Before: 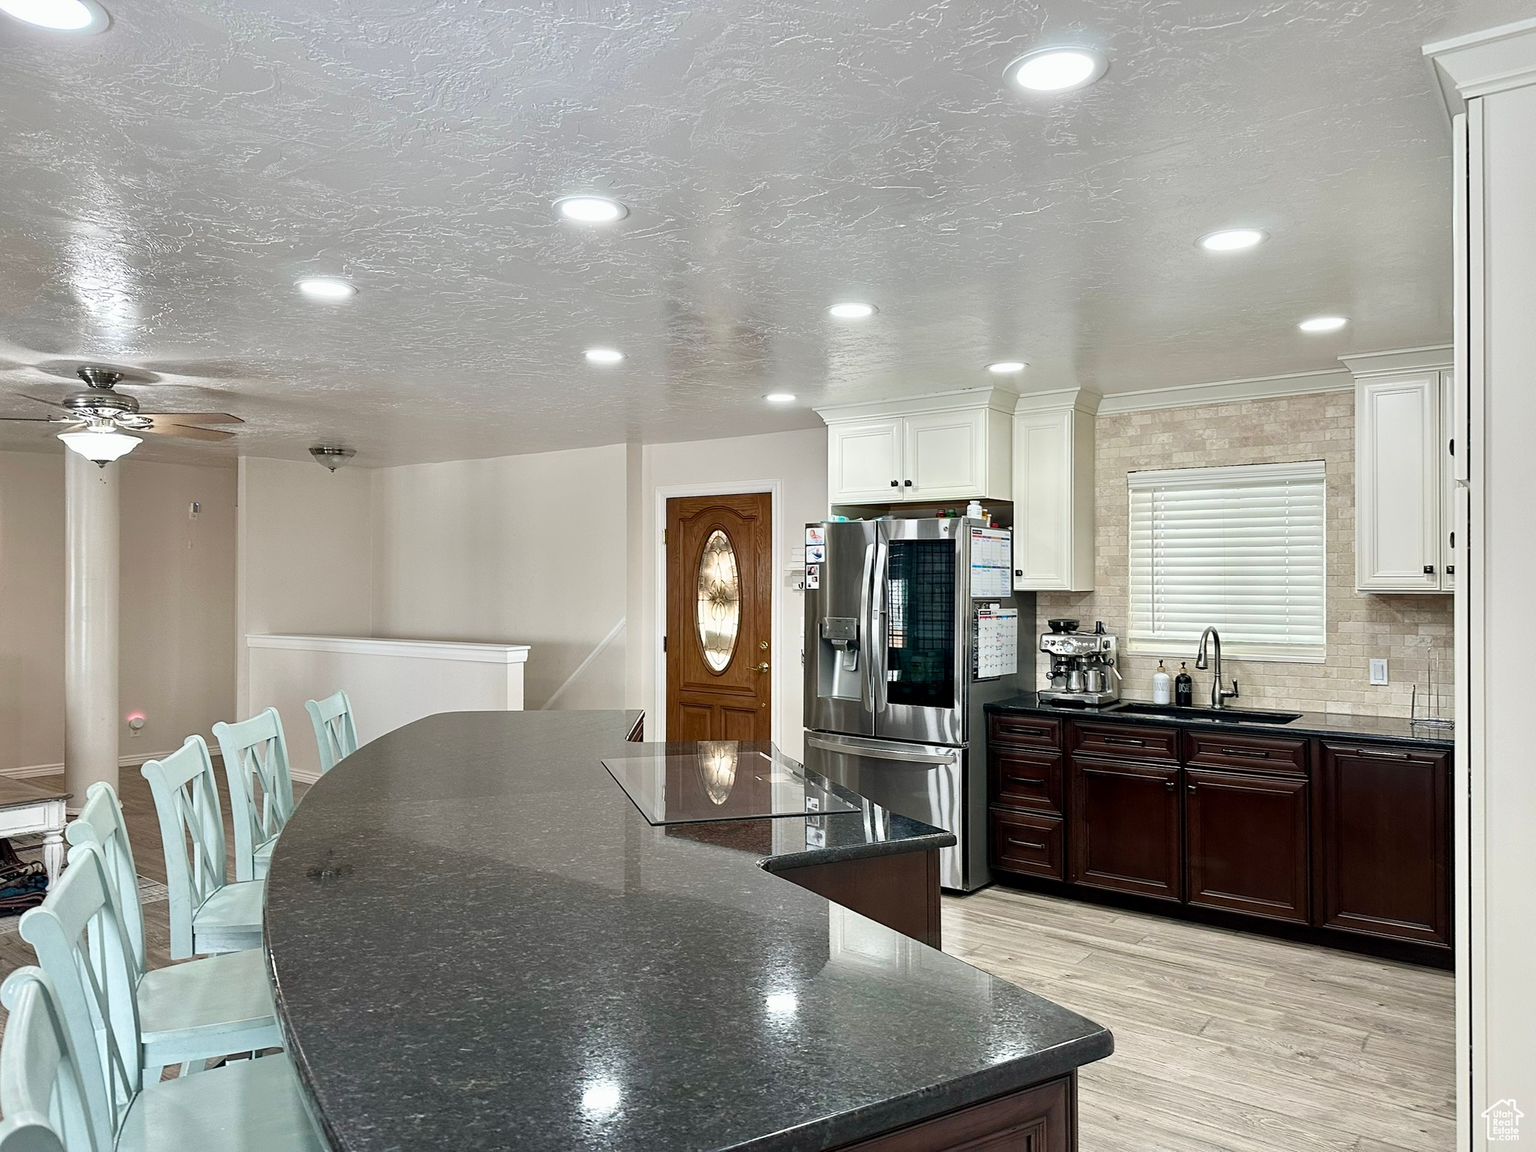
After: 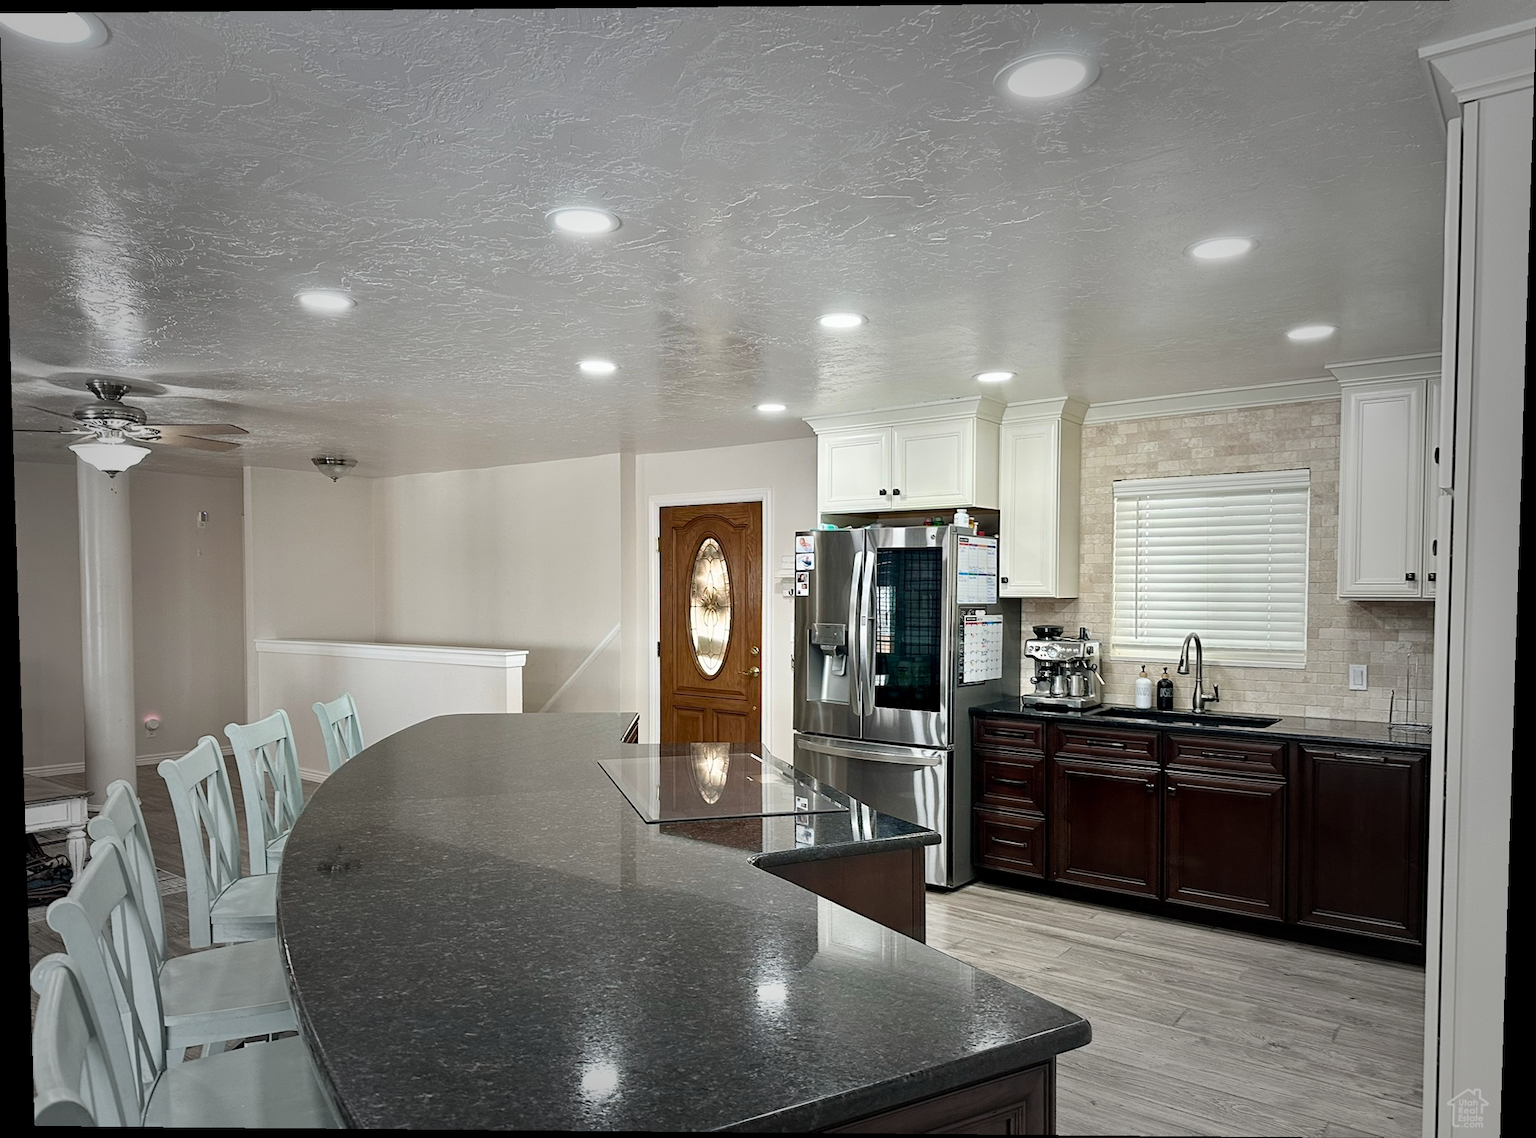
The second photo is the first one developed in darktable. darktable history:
rotate and perspective: lens shift (vertical) 0.048, lens shift (horizontal) -0.024, automatic cropping off
vignetting: fall-off start 48.41%, automatic ratio true, width/height ratio 1.29, unbound false
